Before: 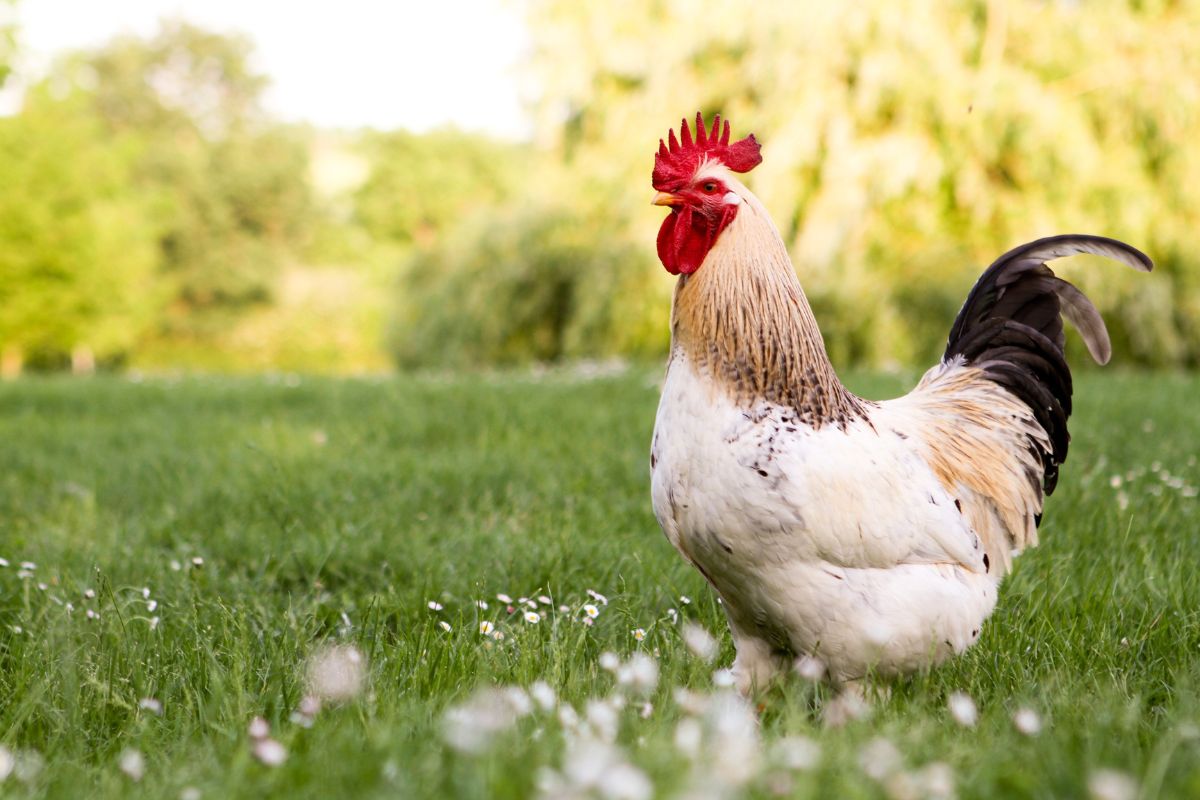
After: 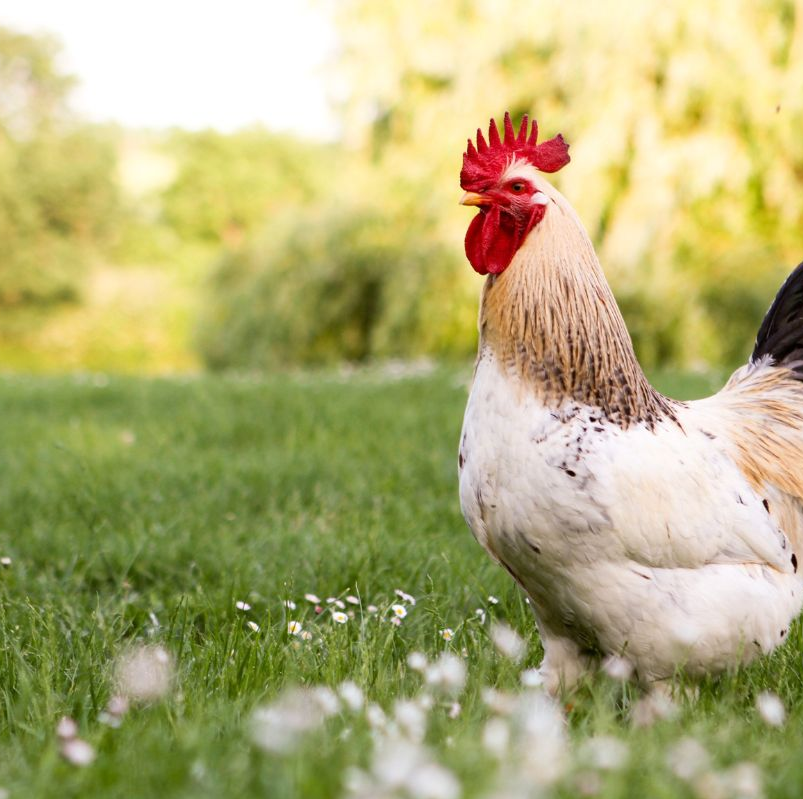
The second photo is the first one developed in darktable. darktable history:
crop and rotate: left 16.062%, right 16.94%
